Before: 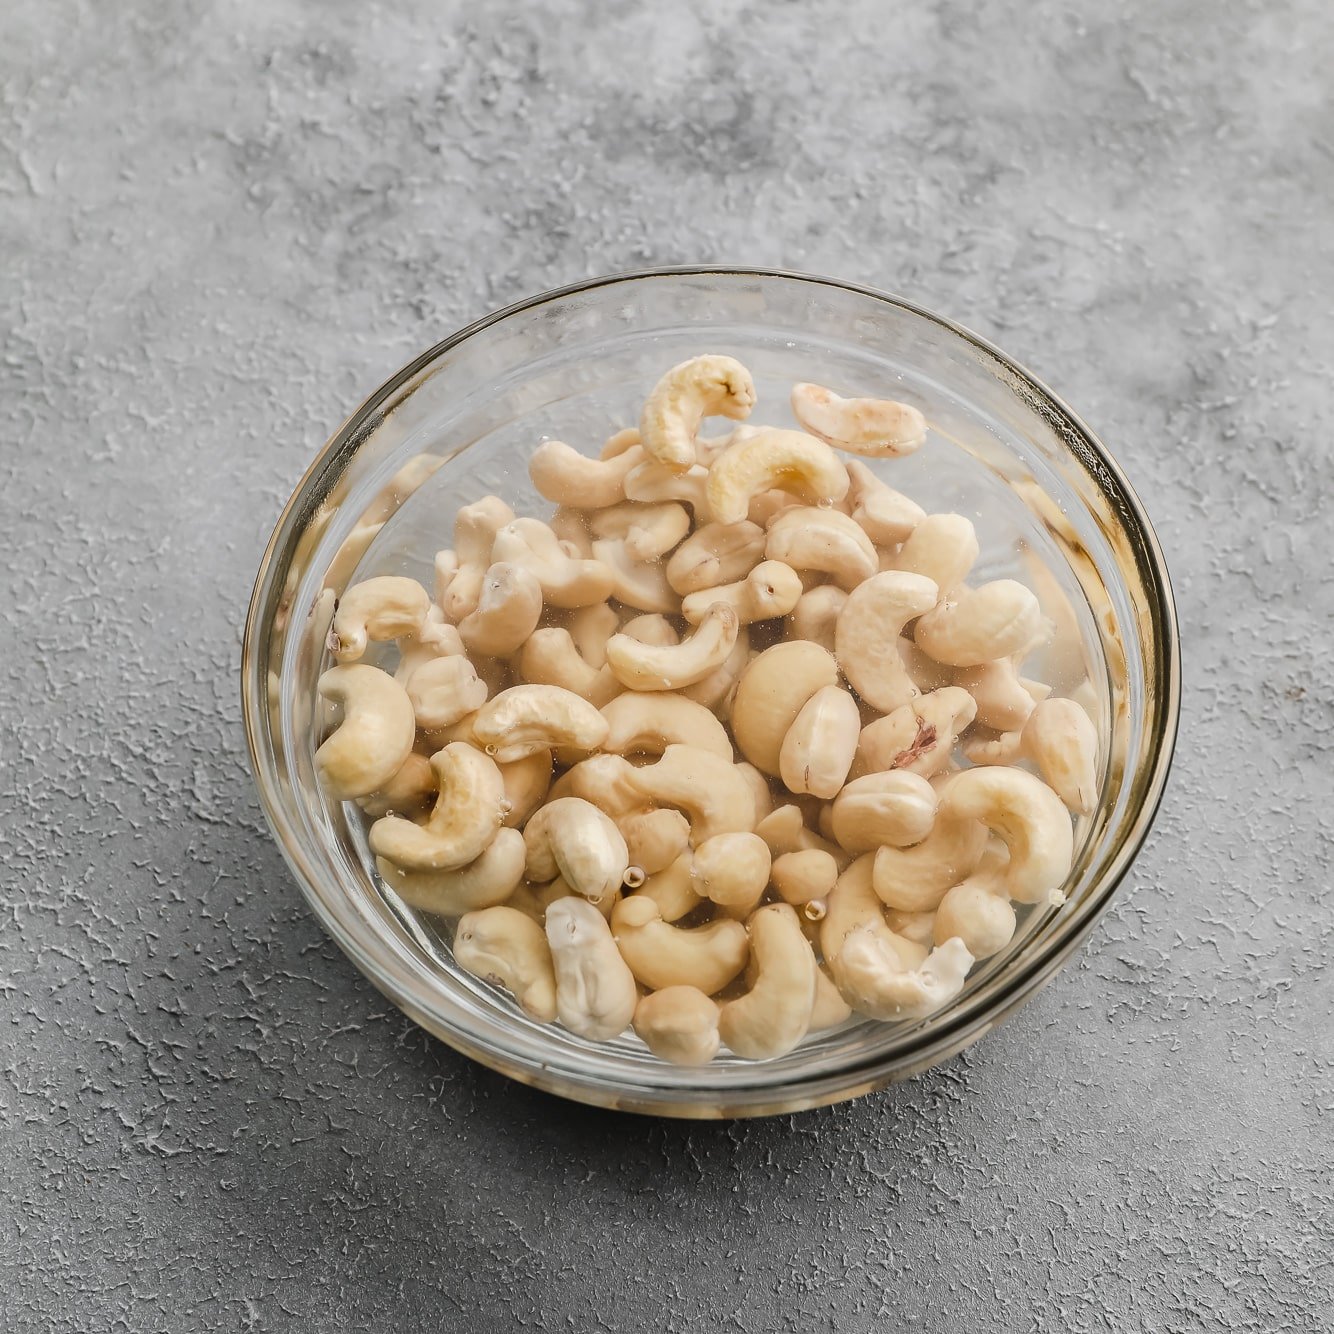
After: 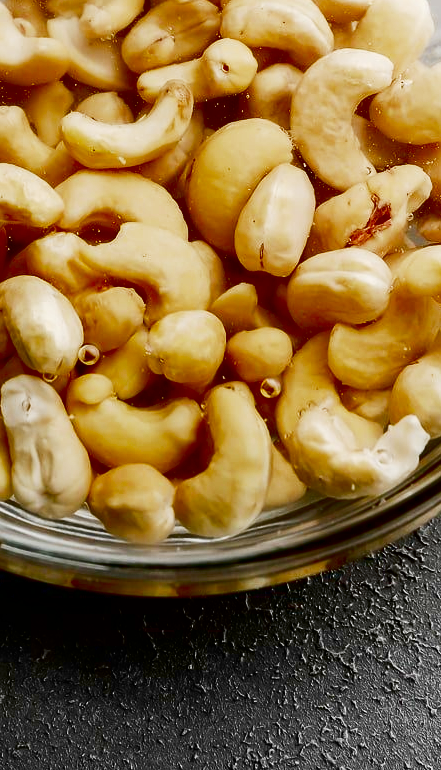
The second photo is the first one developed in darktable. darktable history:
crop: left 40.878%, top 39.176%, right 25.993%, bottom 3.081%
contrast brightness saturation: brightness -1, saturation 1
base curve: curves: ch0 [(0, 0) (0.028, 0.03) (0.121, 0.232) (0.46, 0.748) (0.859, 0.968) (1, 1)], preserve colors none
